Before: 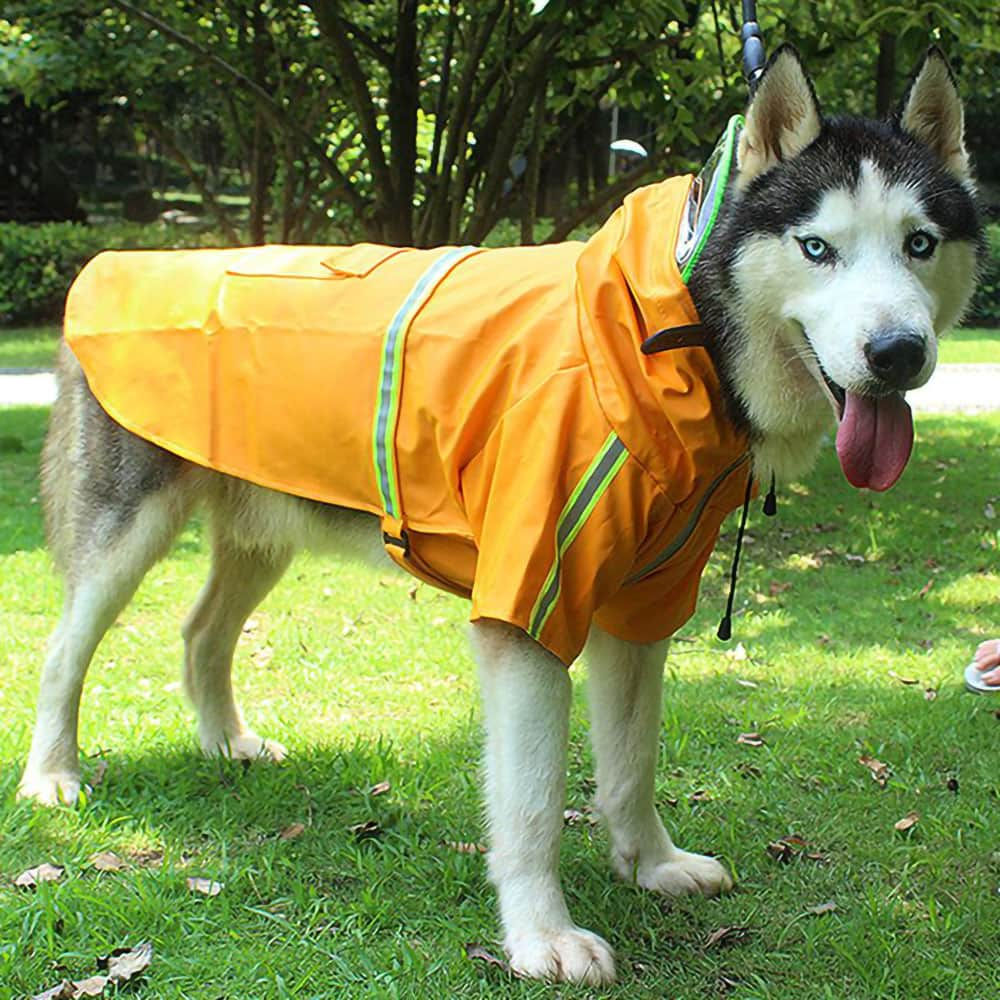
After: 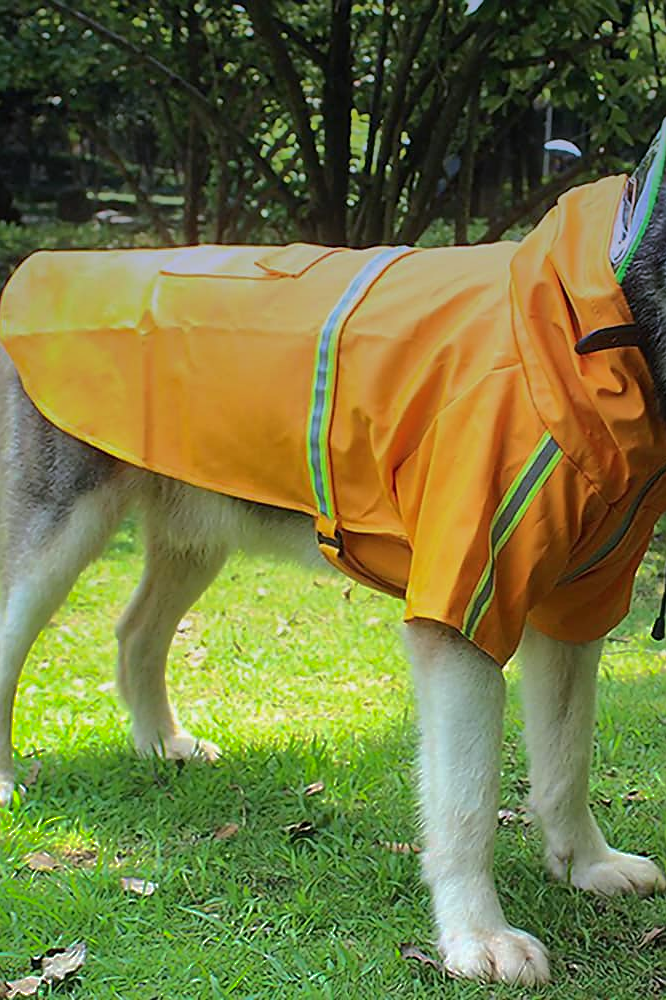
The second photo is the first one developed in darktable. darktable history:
graduated density: hue 238.83°, saturation 50%
crop and rotate: left 6.617%, right 26.717%
contrast brightness saturation: contrast 0.15, brightness 0.05
sharpen: radius 1.864, amount 0.398, threshold 1.271
shadows and highlights: shadows 25, highlights -70
